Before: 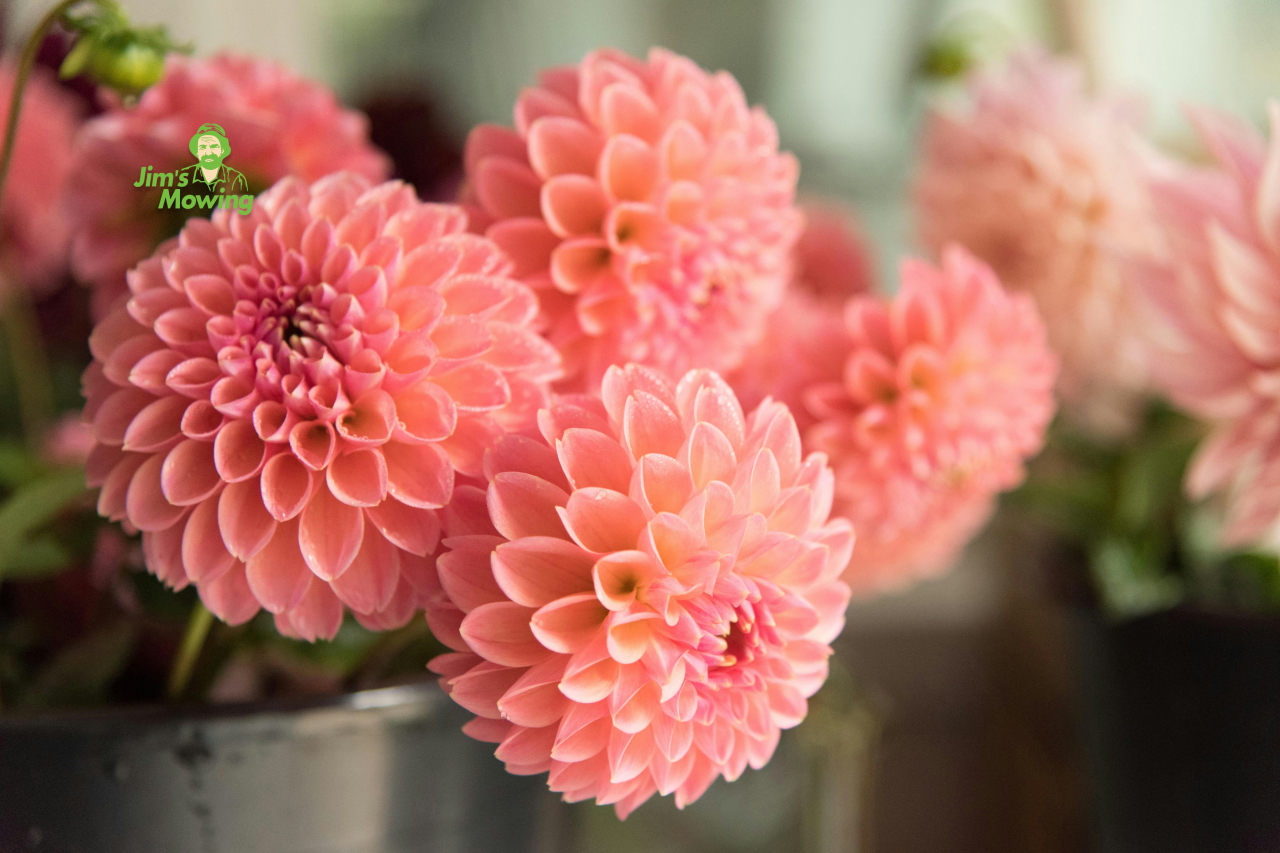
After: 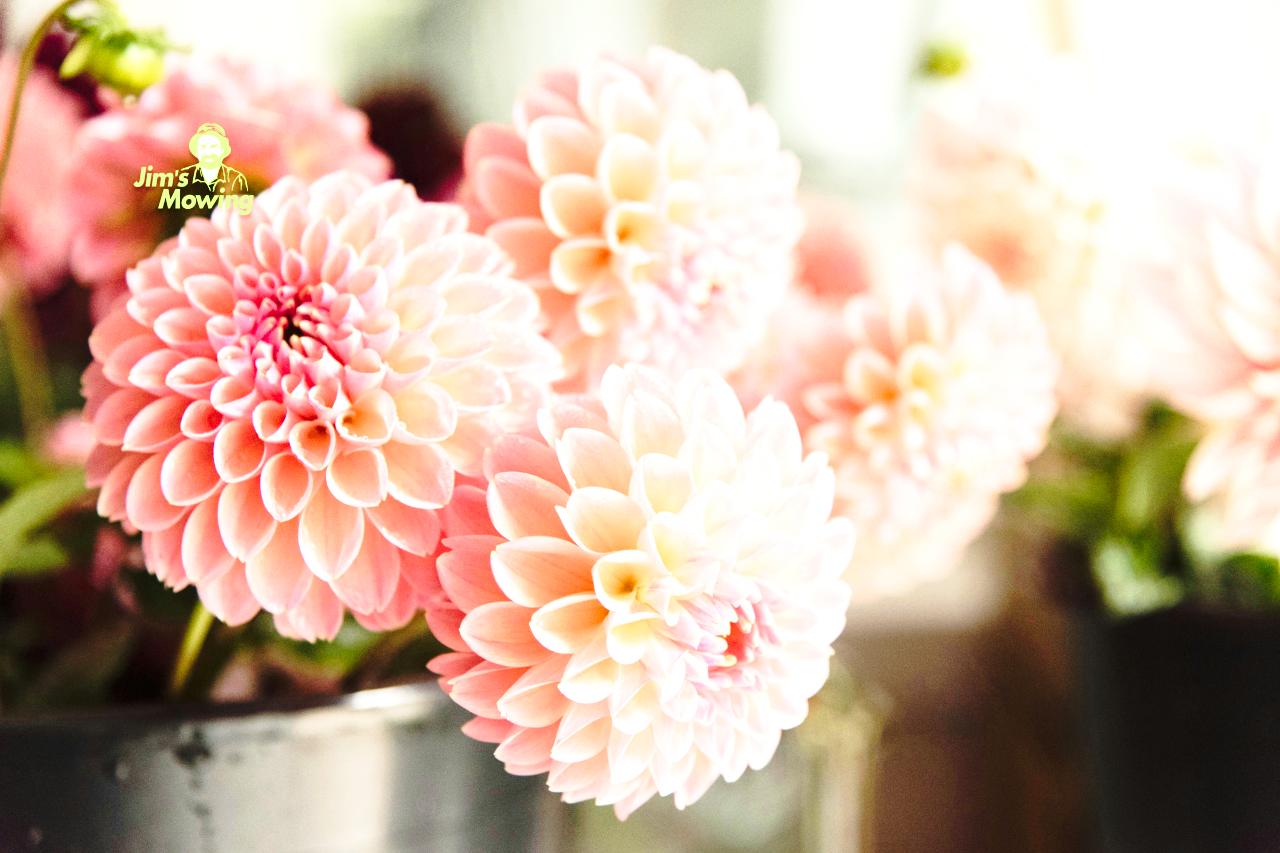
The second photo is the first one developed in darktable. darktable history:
tone equalizer: -8 EV -0.417 EV, -7 EV -0.389 EV, -6 EV -0.333 EV, -5 EV -0.222 EV, -3 EV 0.222 EV, -2 EV 0.333 EV, -1 EV 0.389 EV, +0 EV 0.417 EV, edges refinement/feathering 500, mask exposure compensation -1.57 EV, preserve details no
exposure: black level correction 0, exposure 0.7 EV, compensate exposure bias true, compensate highlight preservation false
base curve: curves: ch0 [(0, 0) (0.032, 0.037) (0.105, 0.228) (0.435, 0.76) (0.856, 0.983) (1, 1)], preserve colors none
